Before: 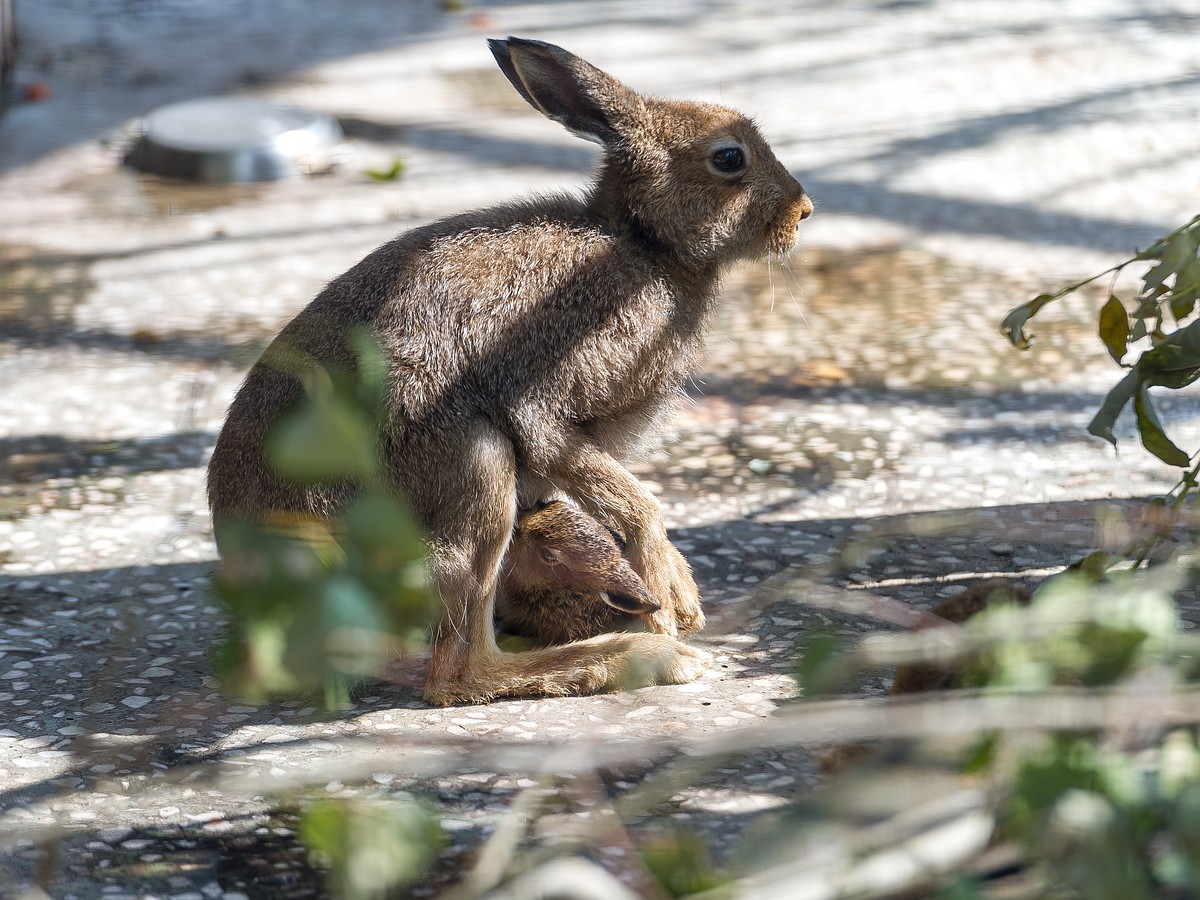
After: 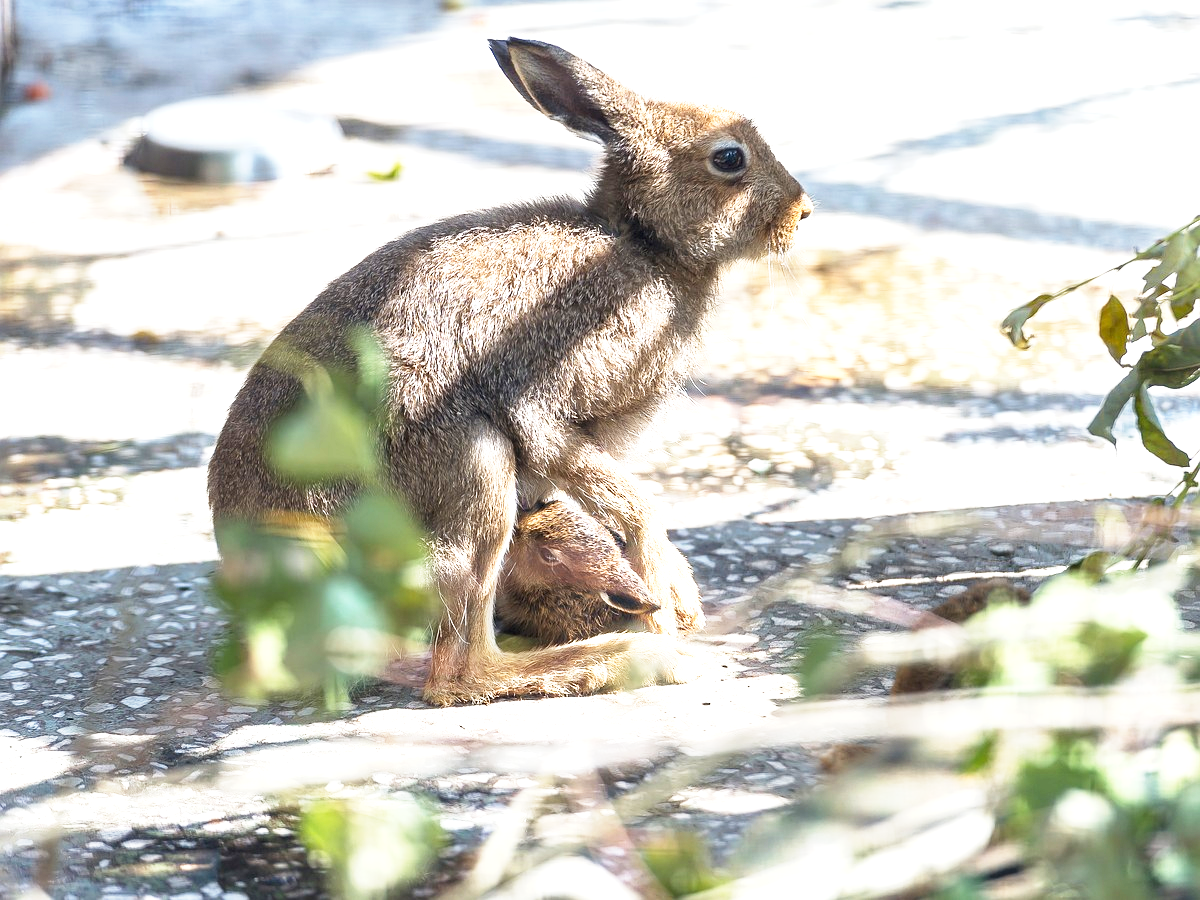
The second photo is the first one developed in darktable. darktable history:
exposure: exposure 1.07 EV, compensate highlight preservation false
base curve: curves: ch0 [(0, 0) (0.579, 0.807) (1, 1)], preserve colors none
